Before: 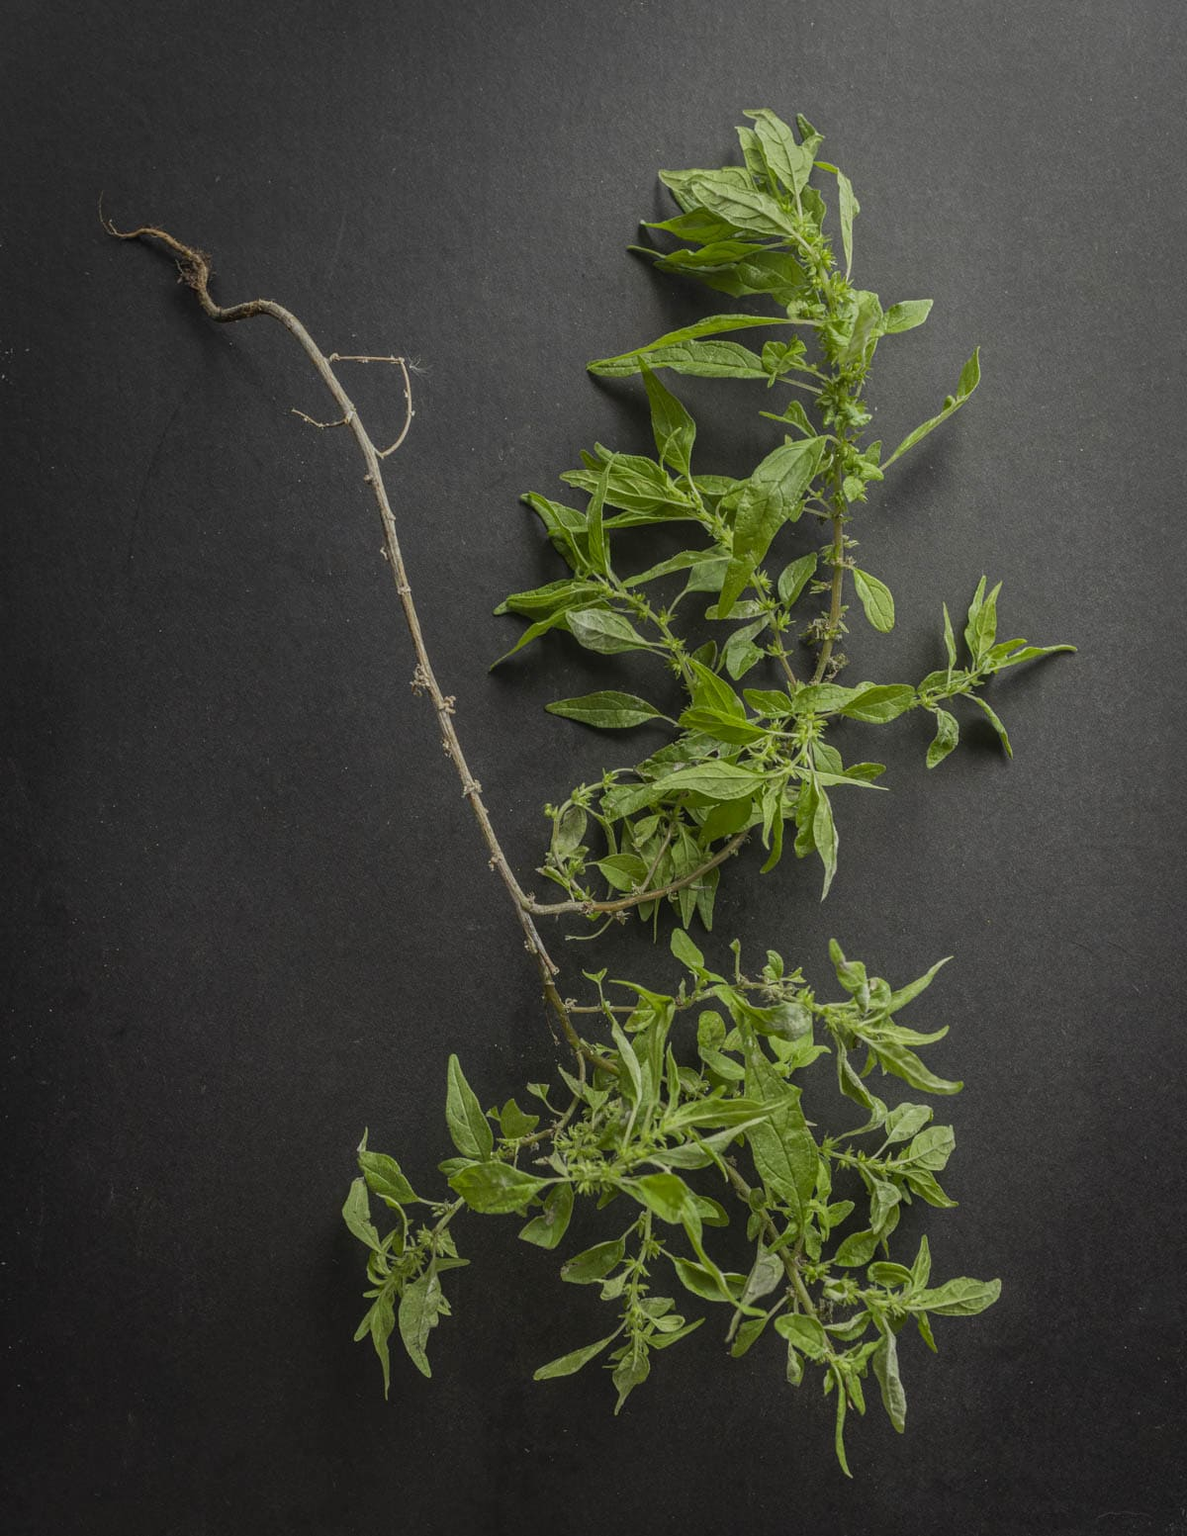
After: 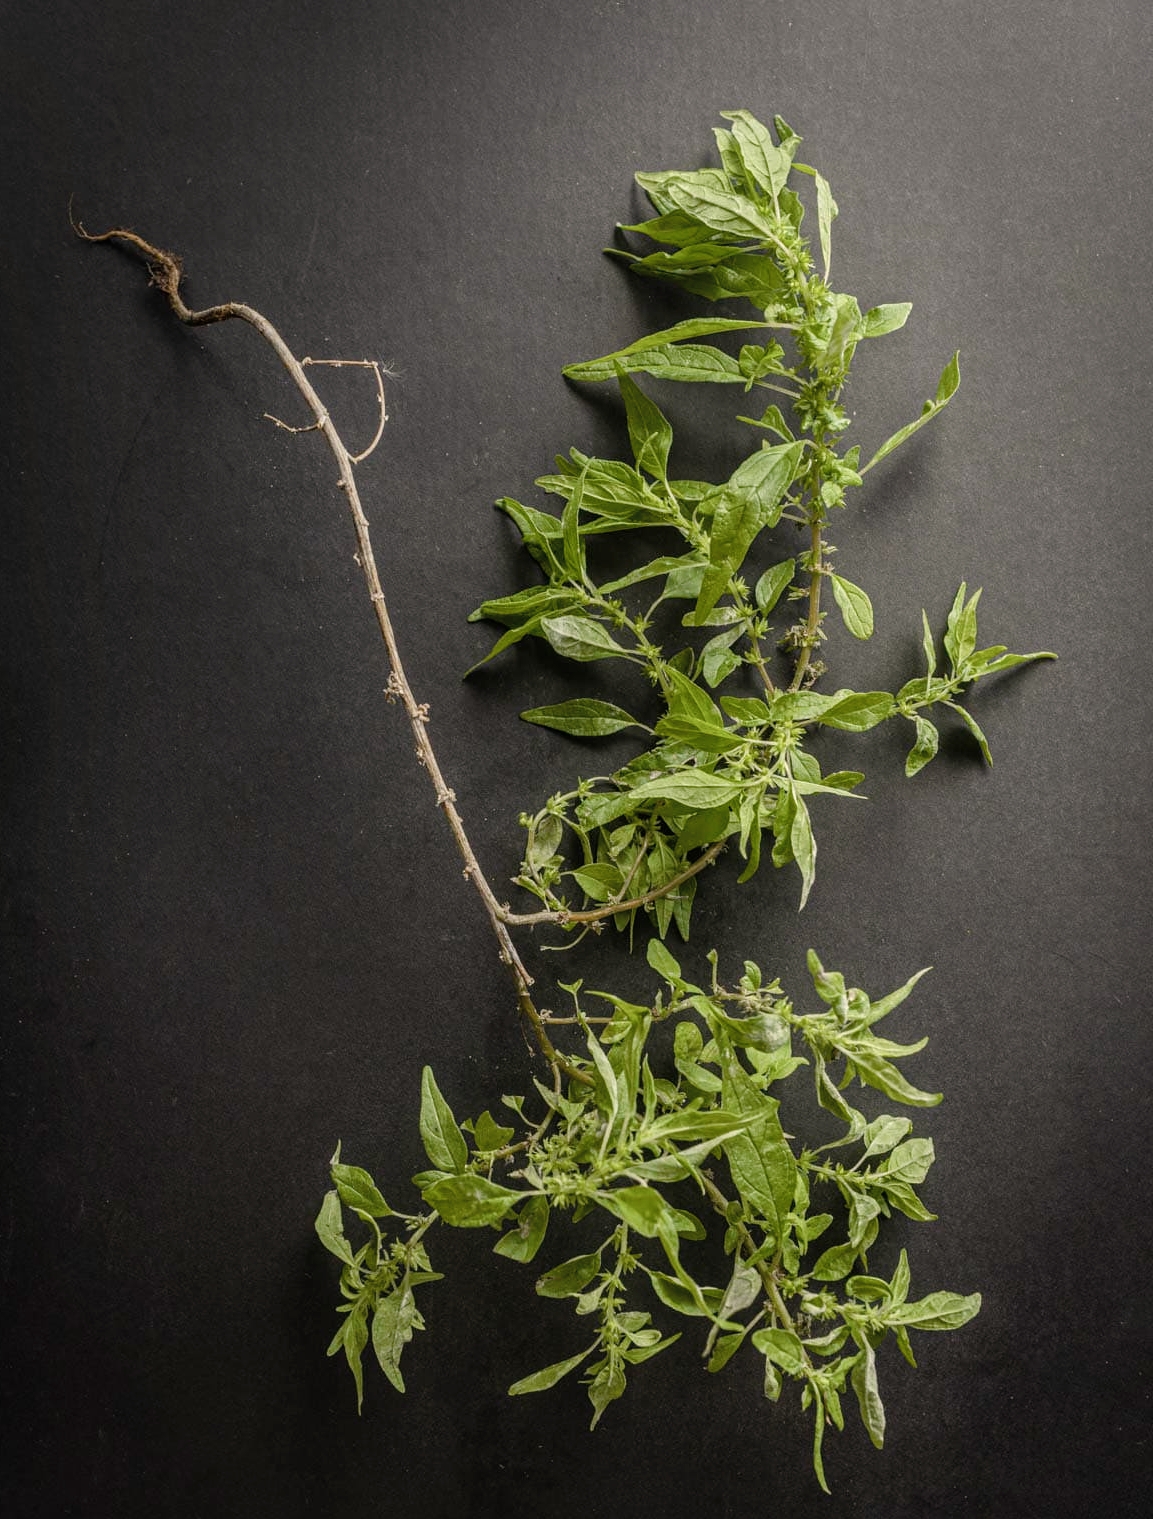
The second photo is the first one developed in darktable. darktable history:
tone equalizer: -8 EV -0.734 EV, -7 EV -0.711 EV, -6 EV -0.613 EV, -5 EV -0.378 EV, -3 EV 0.373 EV, -2 EV 0.6 EV, -1 EV 0.689 EV, +0 EV 0.729 EV
crop and rotate: left 2.63%, right 1.278%, bottom 2.163%
color balance rgb: perceptual saturation grading › global saturation -0.122%, perceptual saturation grading › mid-tones 6.301%, perceptual saturation grading › shadows 72.042%
color correction: highlights a* 5.55, highlights b* 5.21, saturation 0.684
